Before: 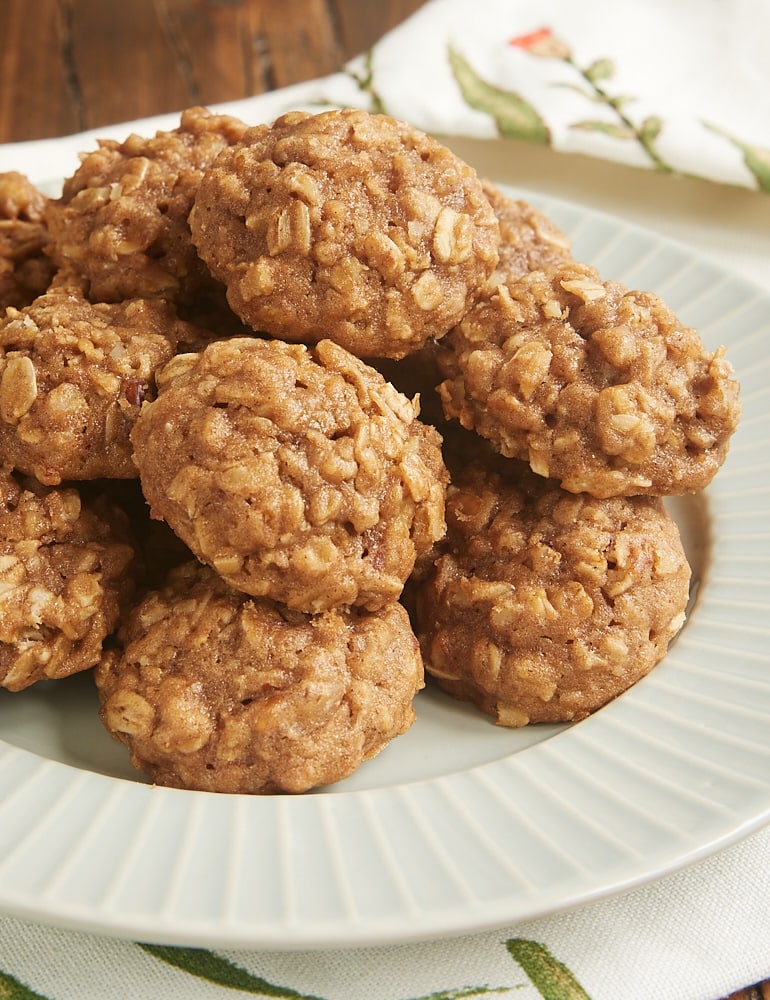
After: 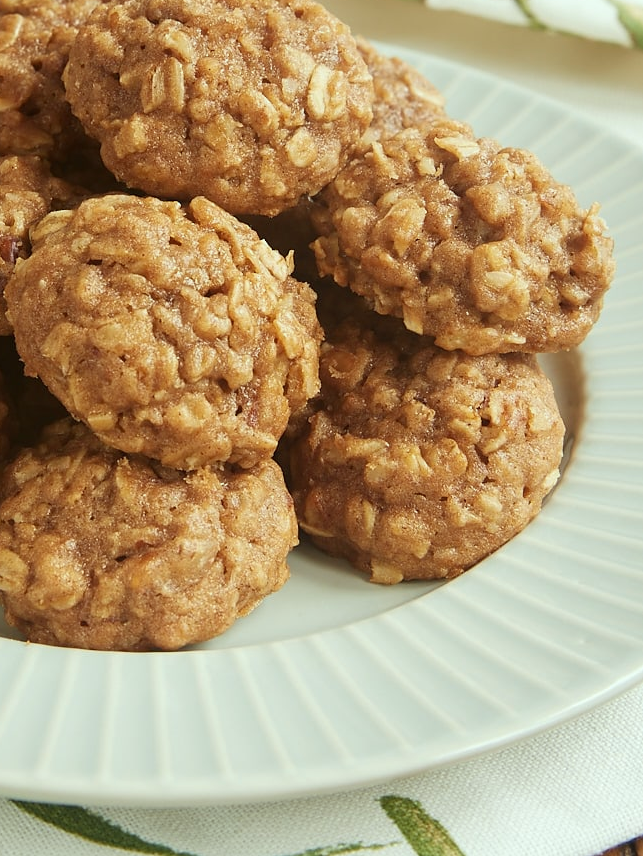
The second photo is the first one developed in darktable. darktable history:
crop: left 16.364%, top 14.386%
color correction: highlights a* -6.48, highlights b* 0.515
